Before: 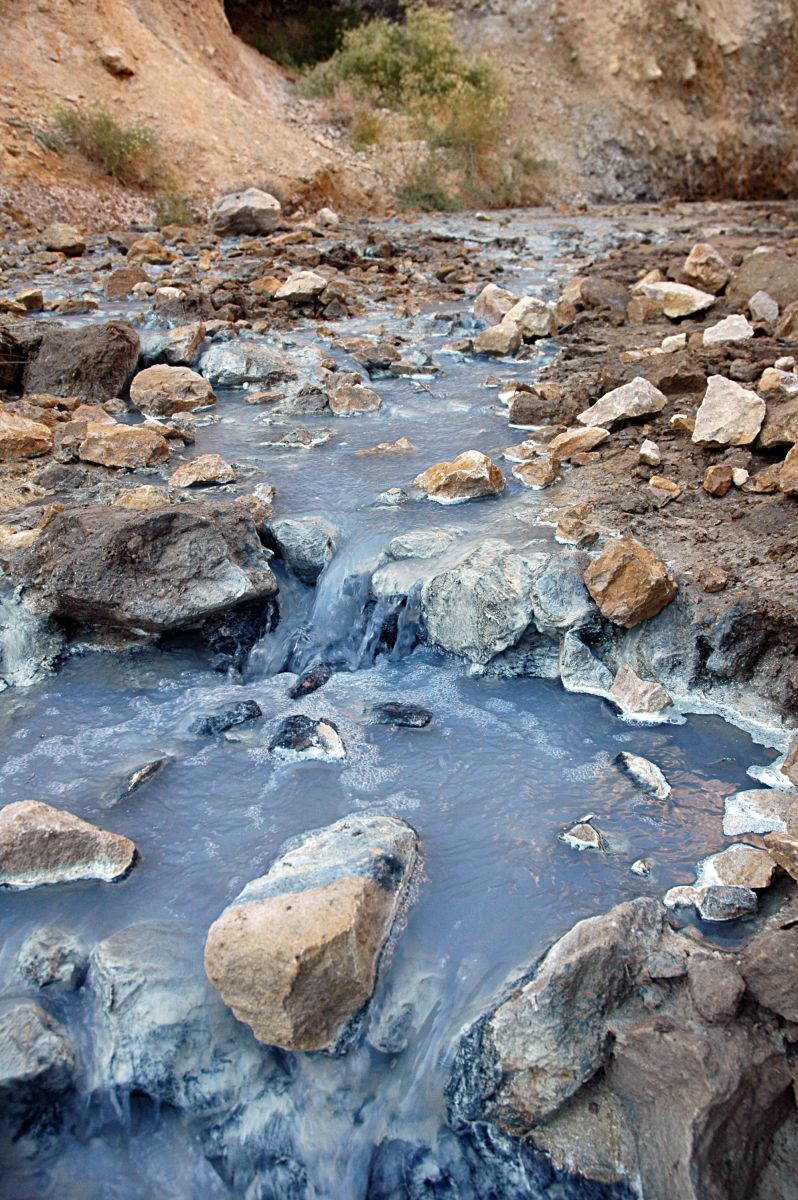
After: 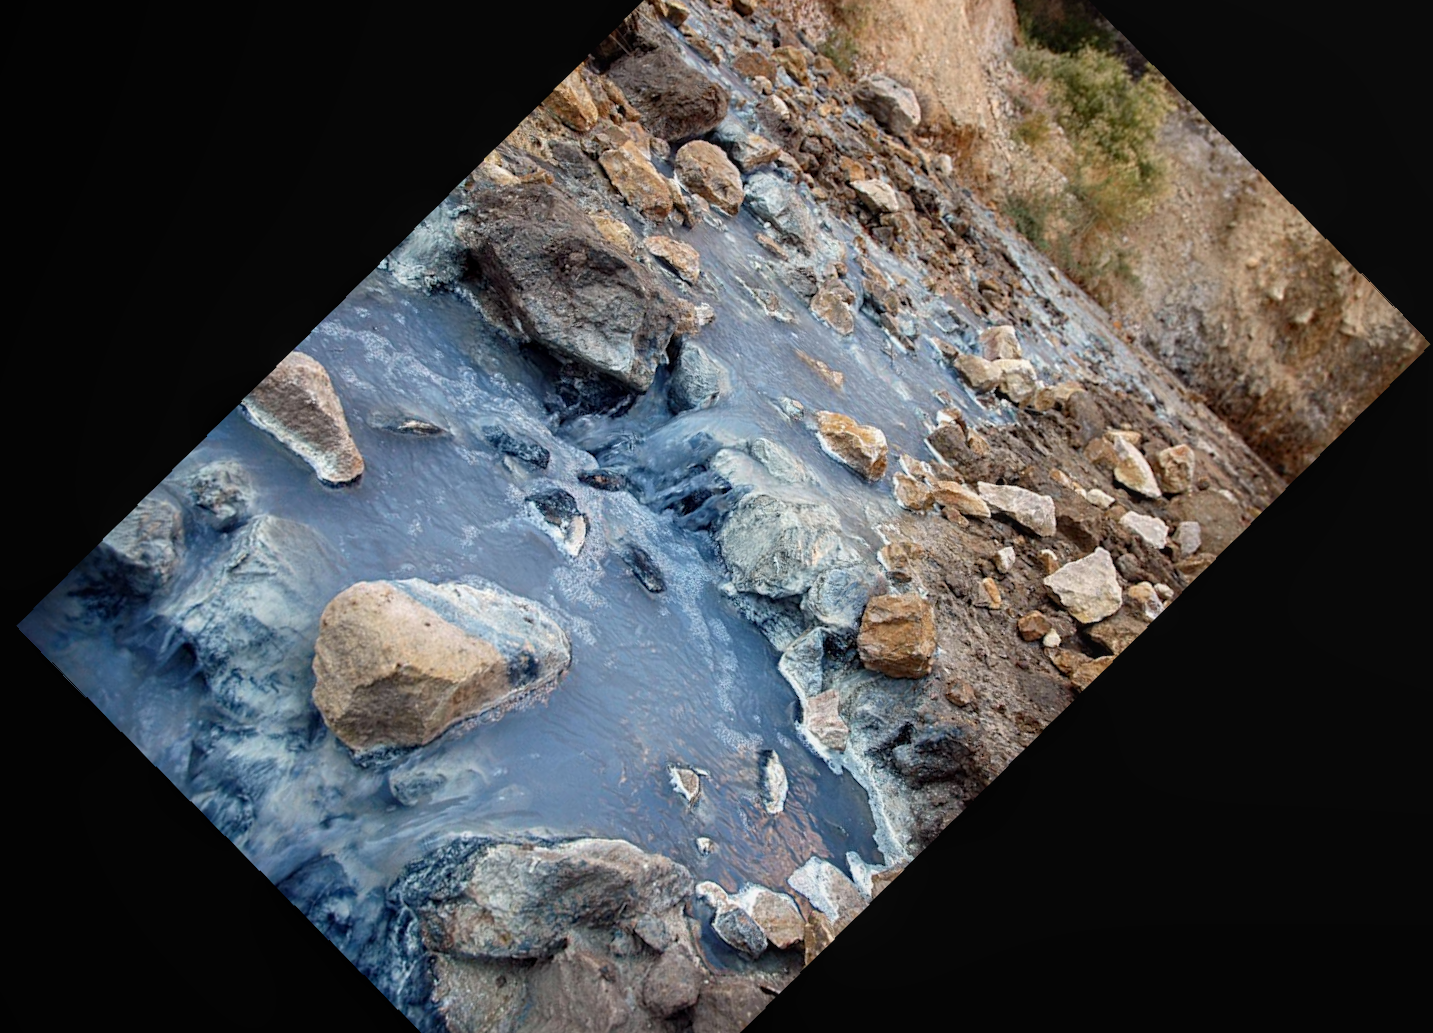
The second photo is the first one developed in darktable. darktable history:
rotate and perspective: rotation -1.17°, automatic cropping off
crop and rotate: angle -46.26°, top 16.234%, right 0.912%, bottom 11.704%
shadows and highlights: shadows -40.15, highlights 62.88, soften with gaussian
local contrast: detail 110%
